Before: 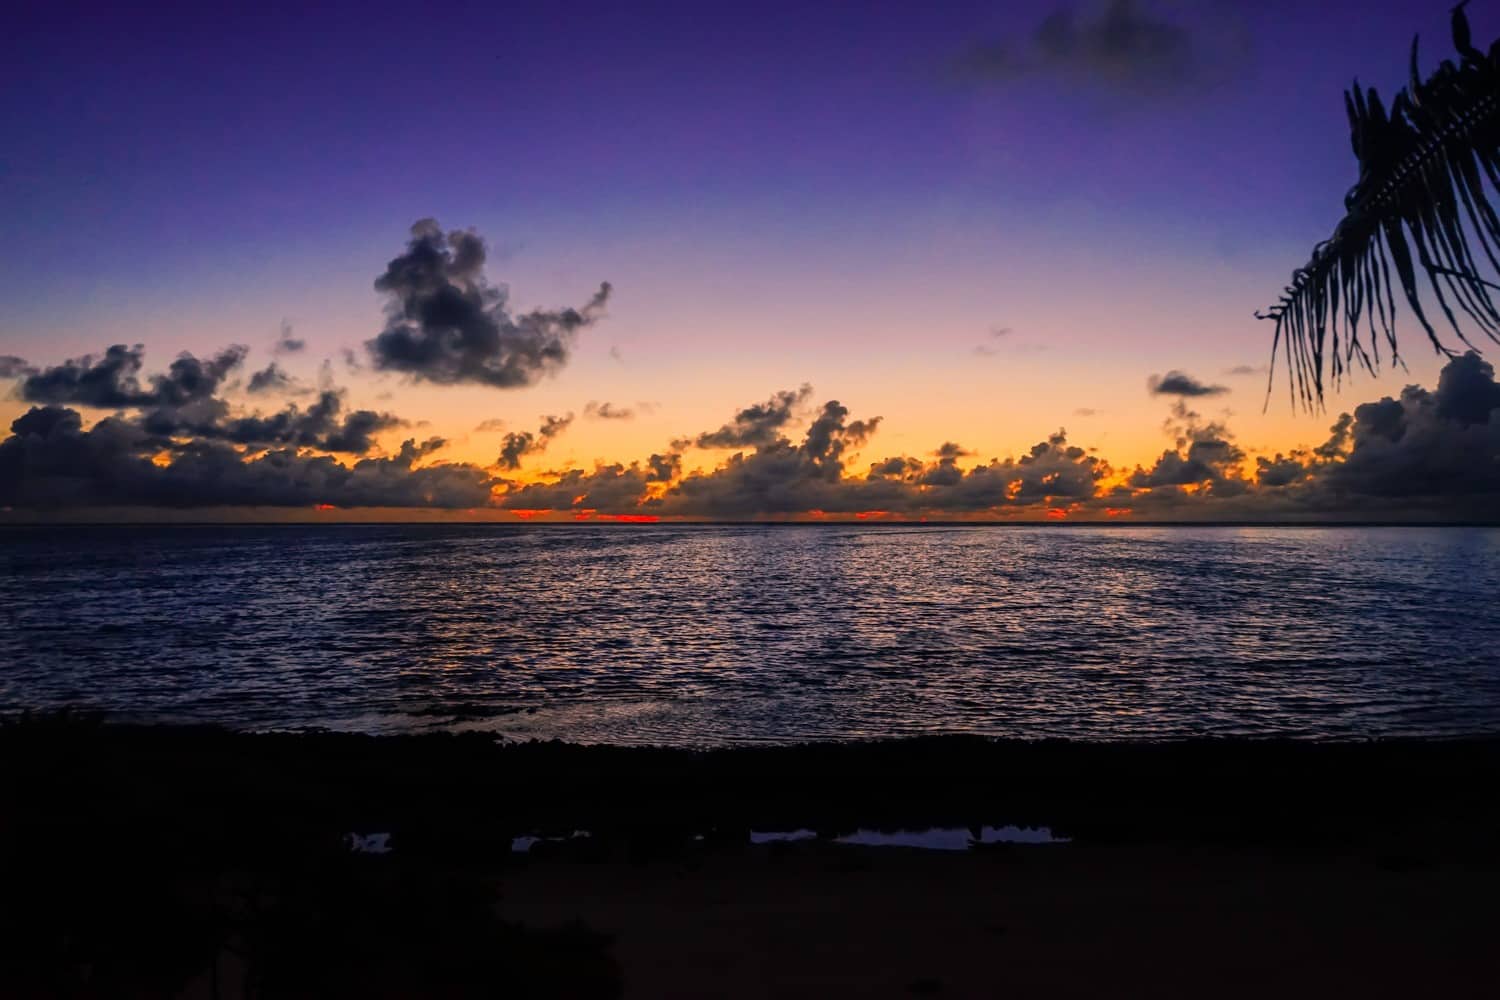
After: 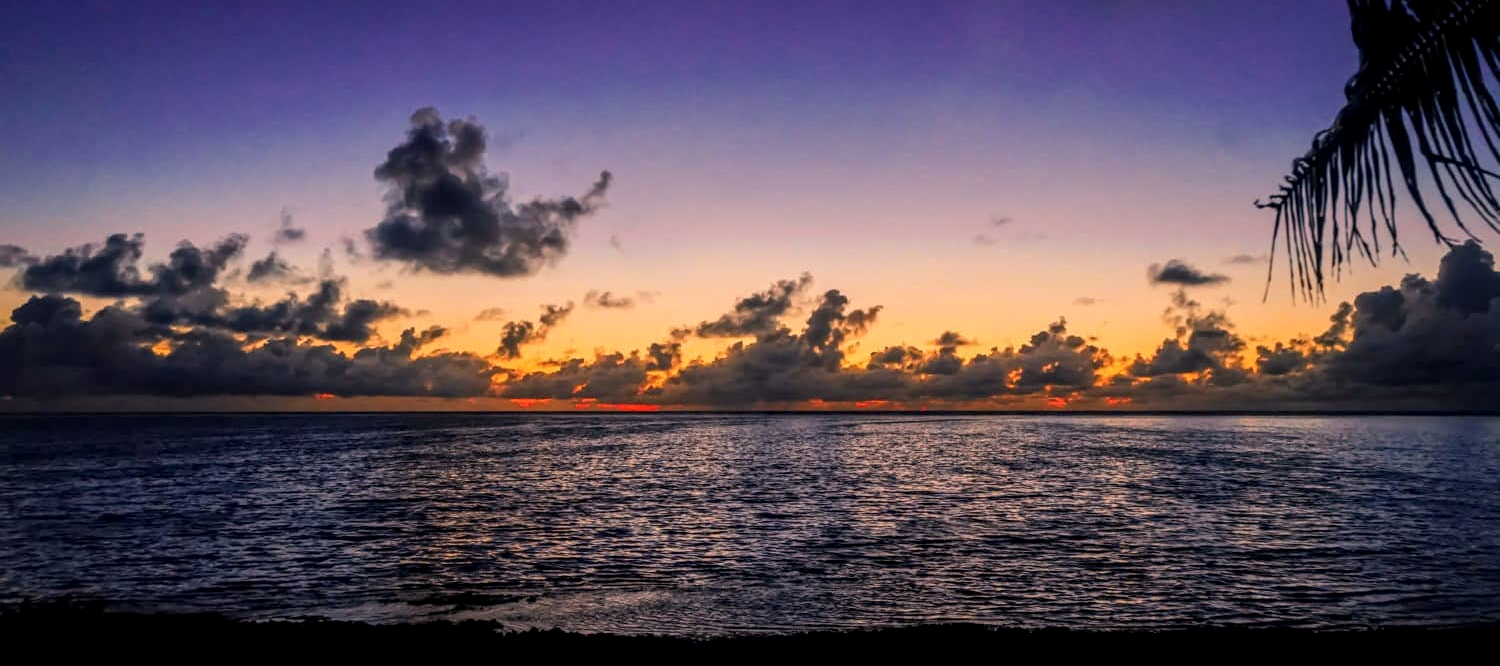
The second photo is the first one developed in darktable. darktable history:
crop: top 11.166%, bottom 22.168%
contrast brightness saturation: contrast 0.01, saturation -0.05
local contrast: detail 130%
